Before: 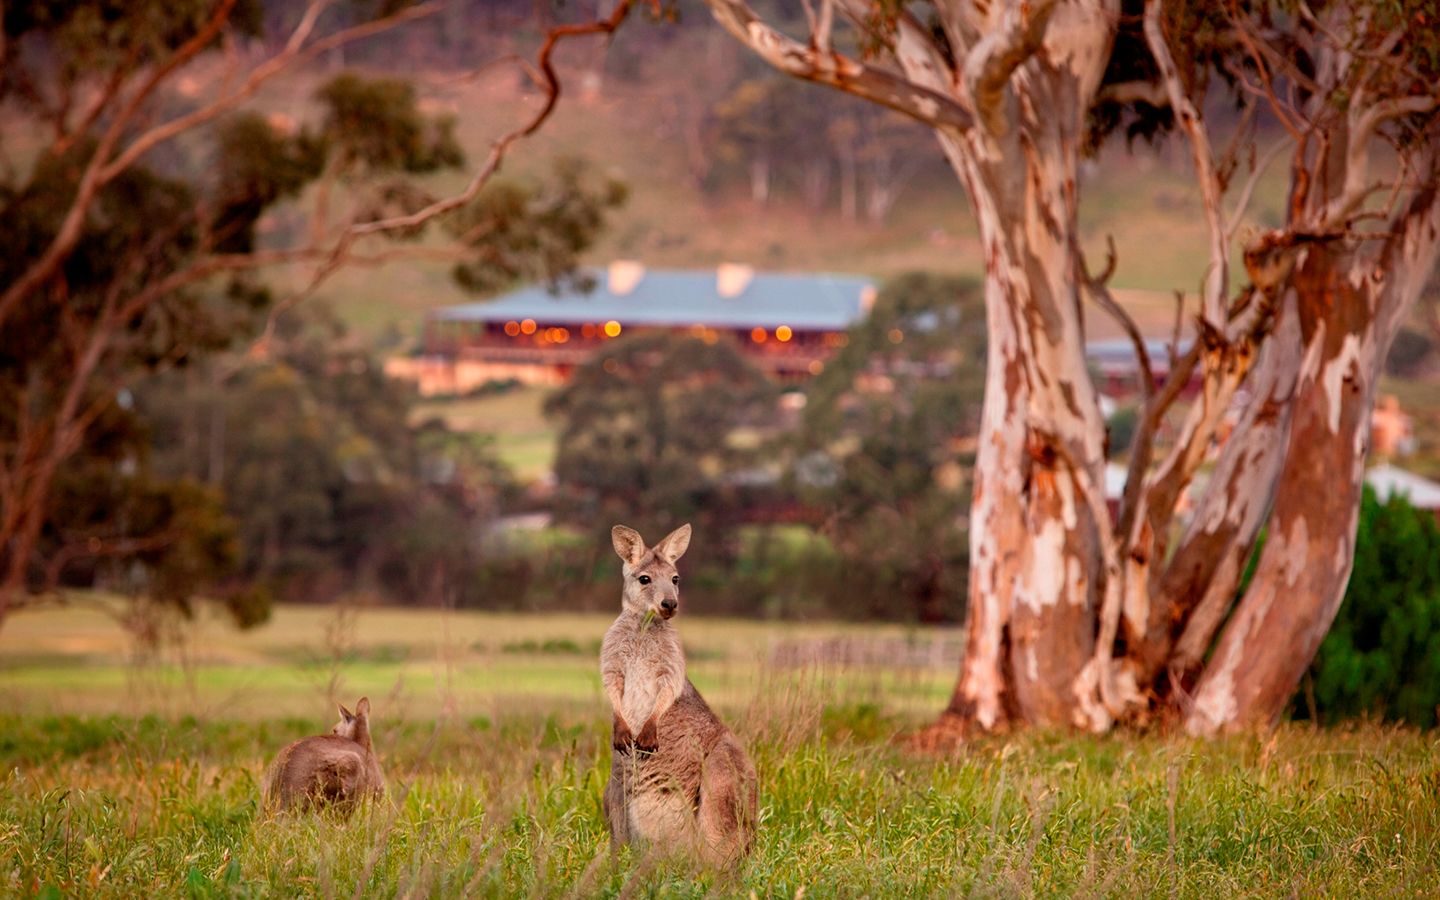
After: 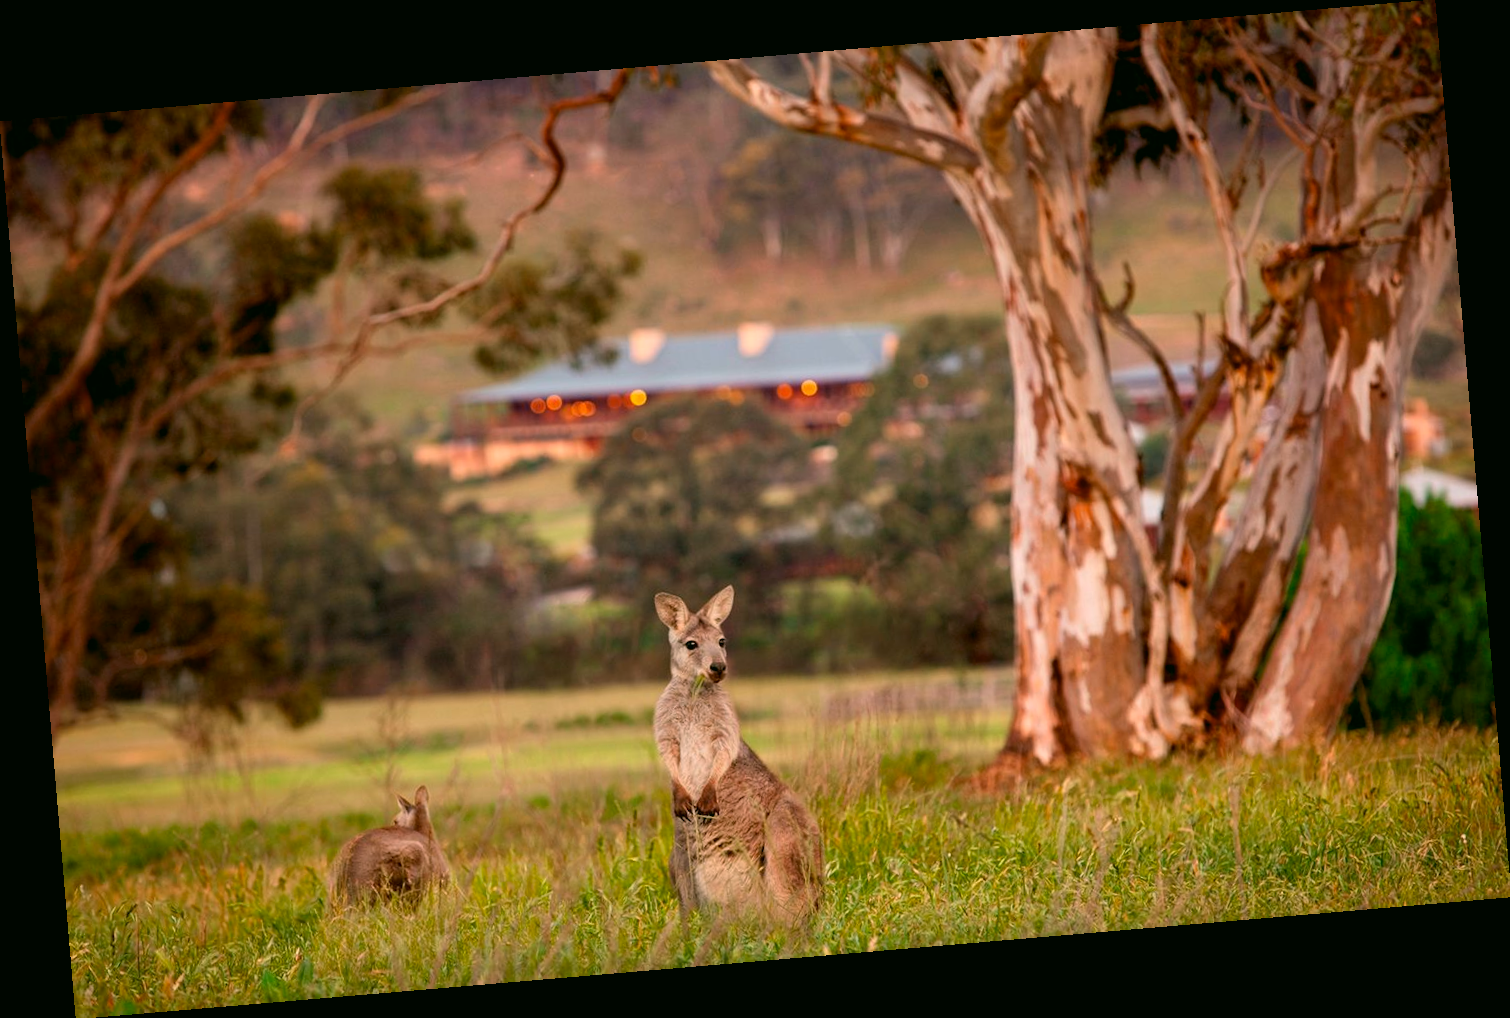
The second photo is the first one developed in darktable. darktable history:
rotate and perspective: rotation -4.86°, automatic cropping off
color correction: highlights a* 4.02, highlights b* 4.98, shadows a* -7.55, shadows b* 4.98
